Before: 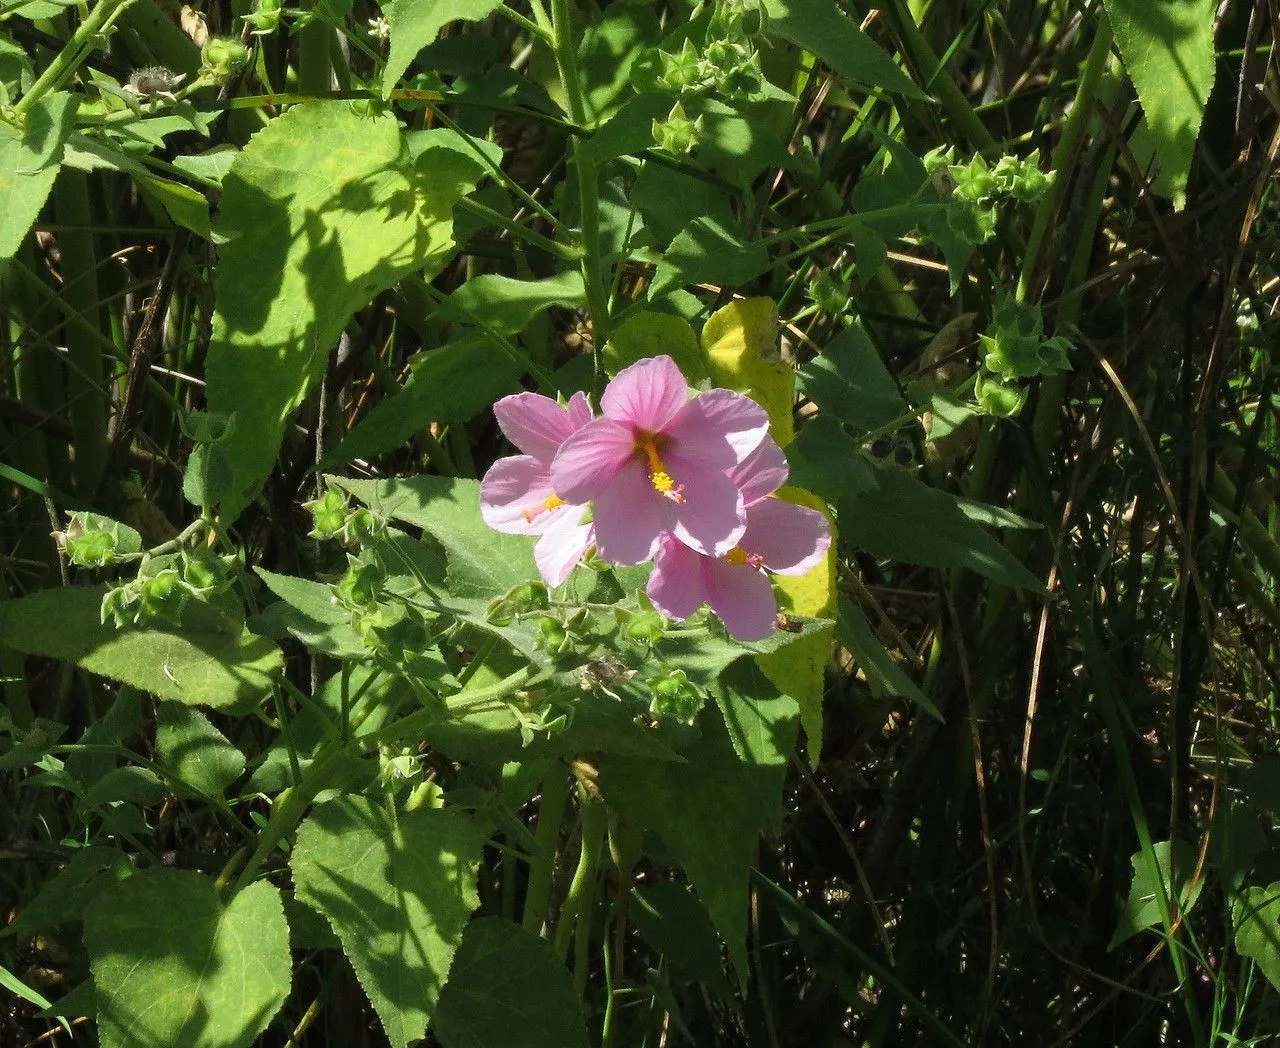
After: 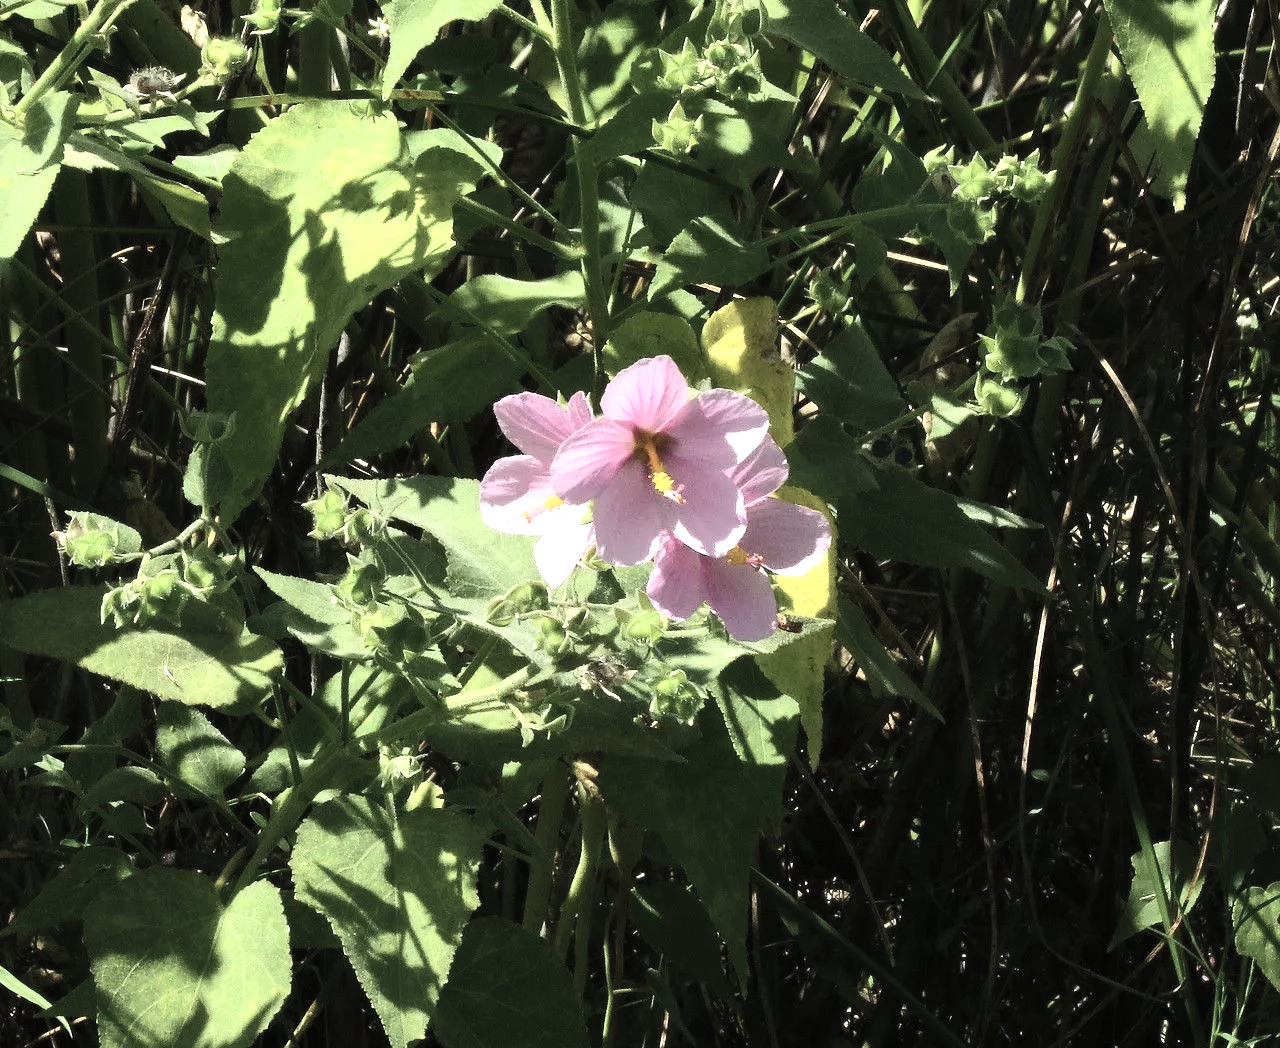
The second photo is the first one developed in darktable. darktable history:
contrast brightness saturation: contrast 0.2, brightness 0.15, saturation 0.14
color correction: saturation 0.57
tone equalizer: -8 EV -0.75 EV, -7 EV -0.7 EV, -6 EV -0.6 EV, -5 EV -0.4 EV, -3 EV 0.4 EV, -2 EV 0.6 EV, -1 EV 0.7 EV, +0 EV 0.75 EV, edges refinement/feathering 500, mask exposure compensation -1.57 EV, preserve details no
